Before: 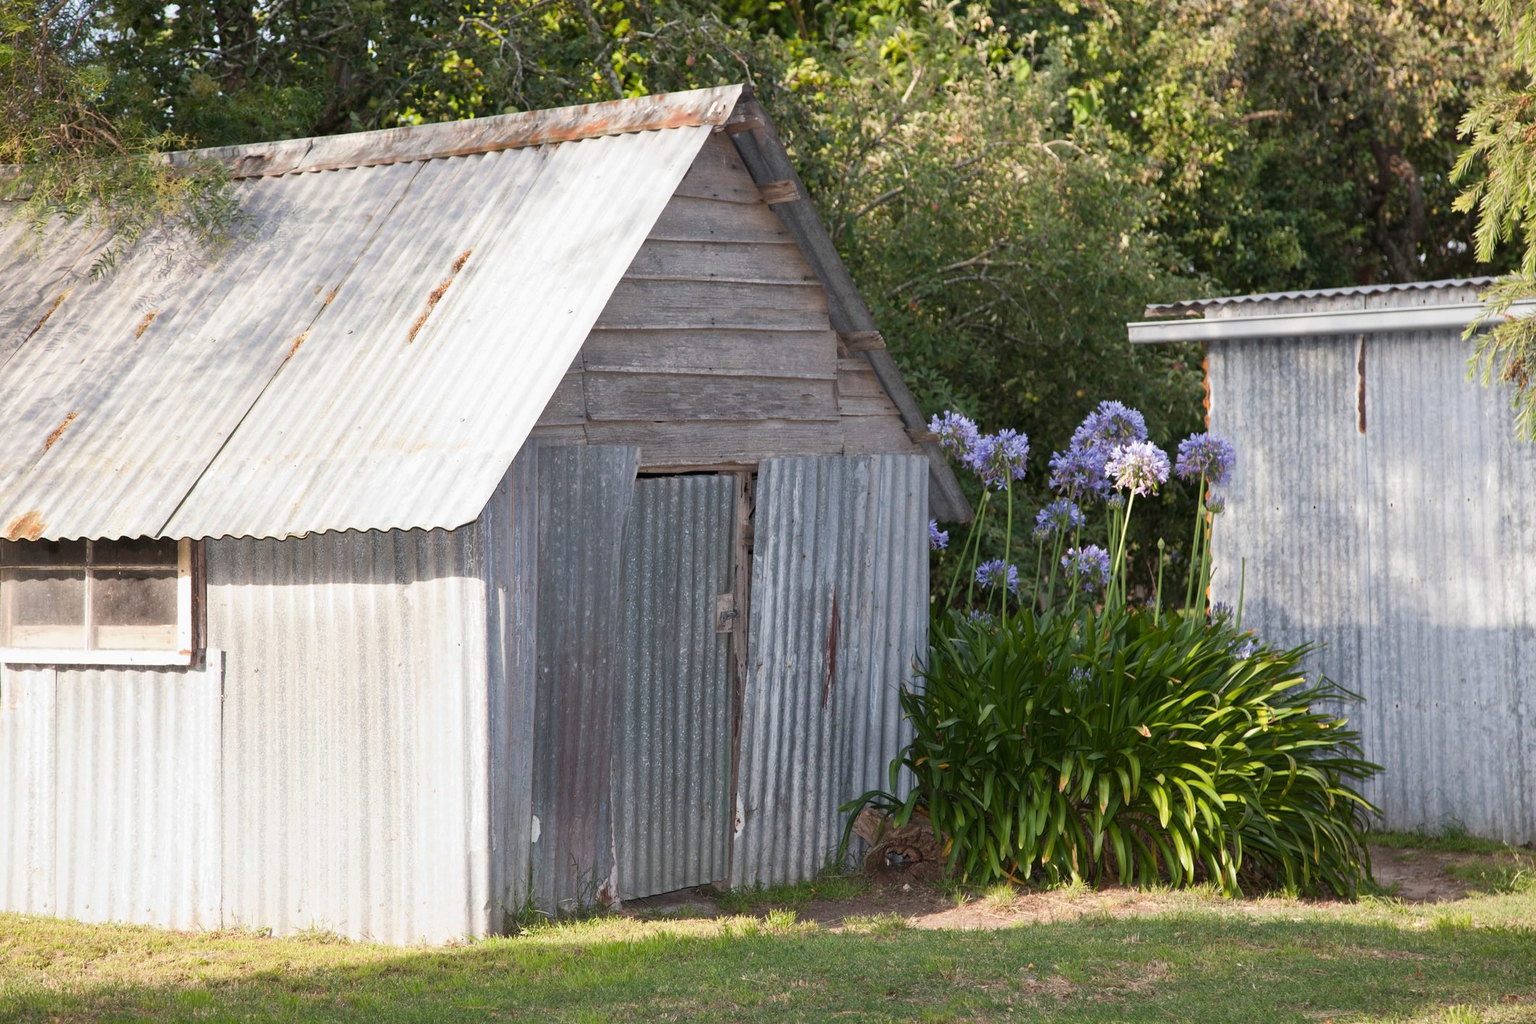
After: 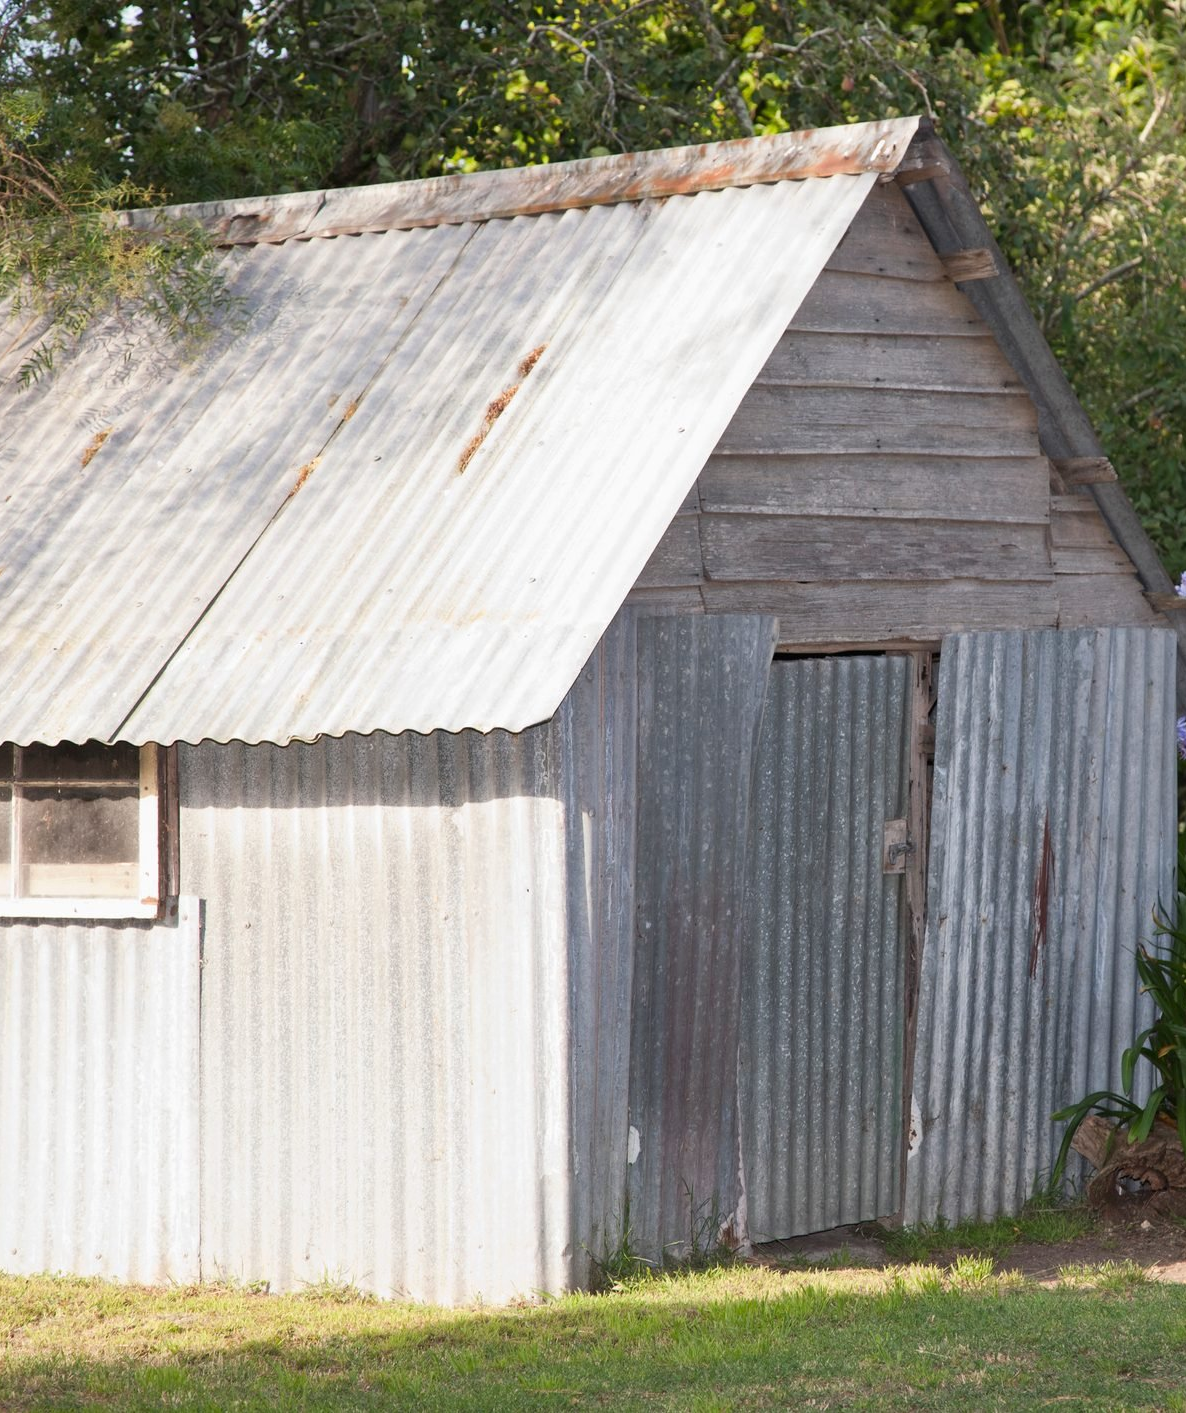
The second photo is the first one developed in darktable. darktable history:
crop: left 5.036%, right 39.021%
